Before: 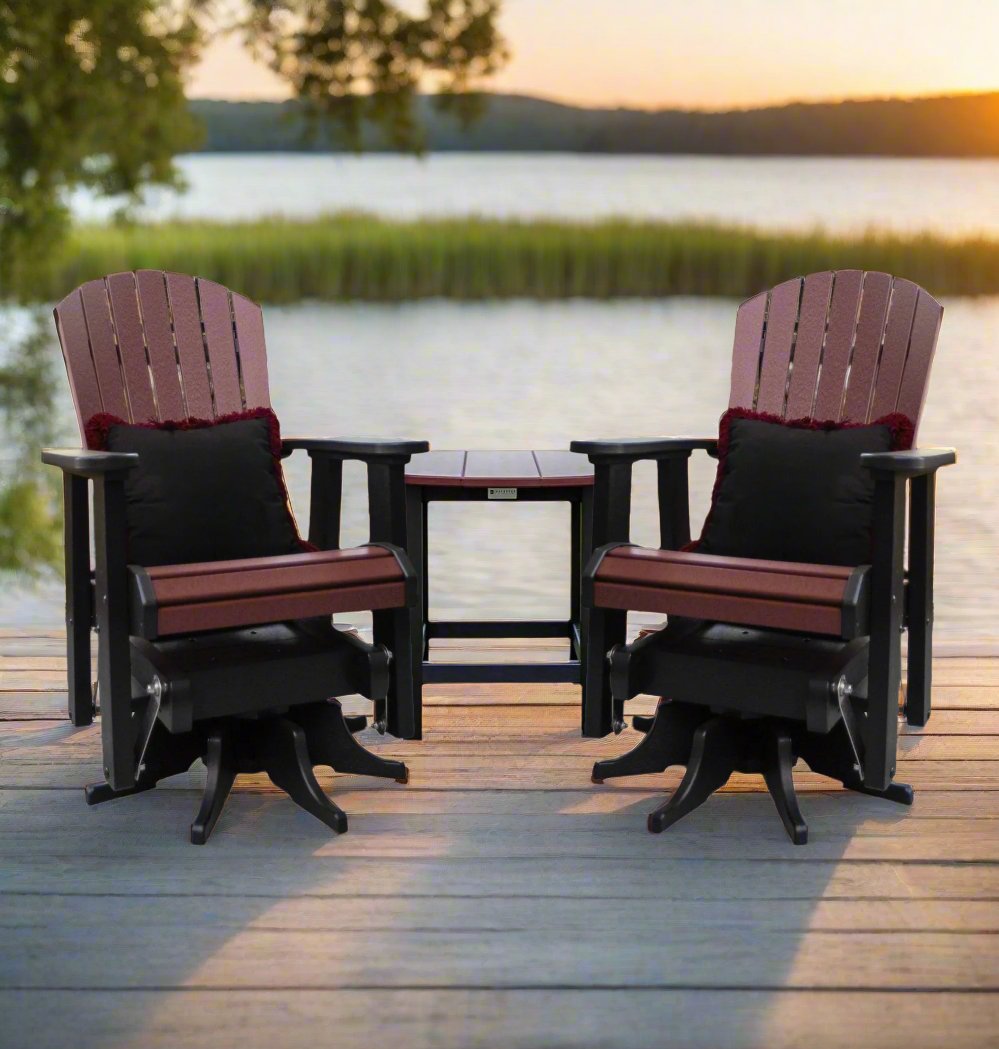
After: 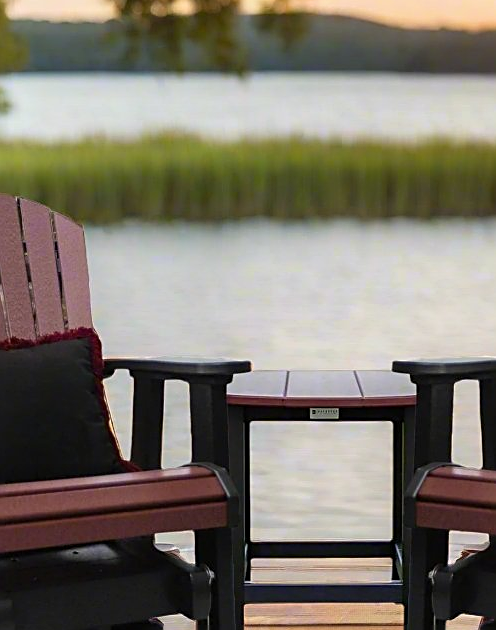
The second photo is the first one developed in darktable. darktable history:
sharpen: on, module defaults
crop: left 17.839%, top 7.707%, right 32.46%, bottom 32.199%
shadows and highlights: shadows 20.03, highlights -20.47, soften with gaussian
